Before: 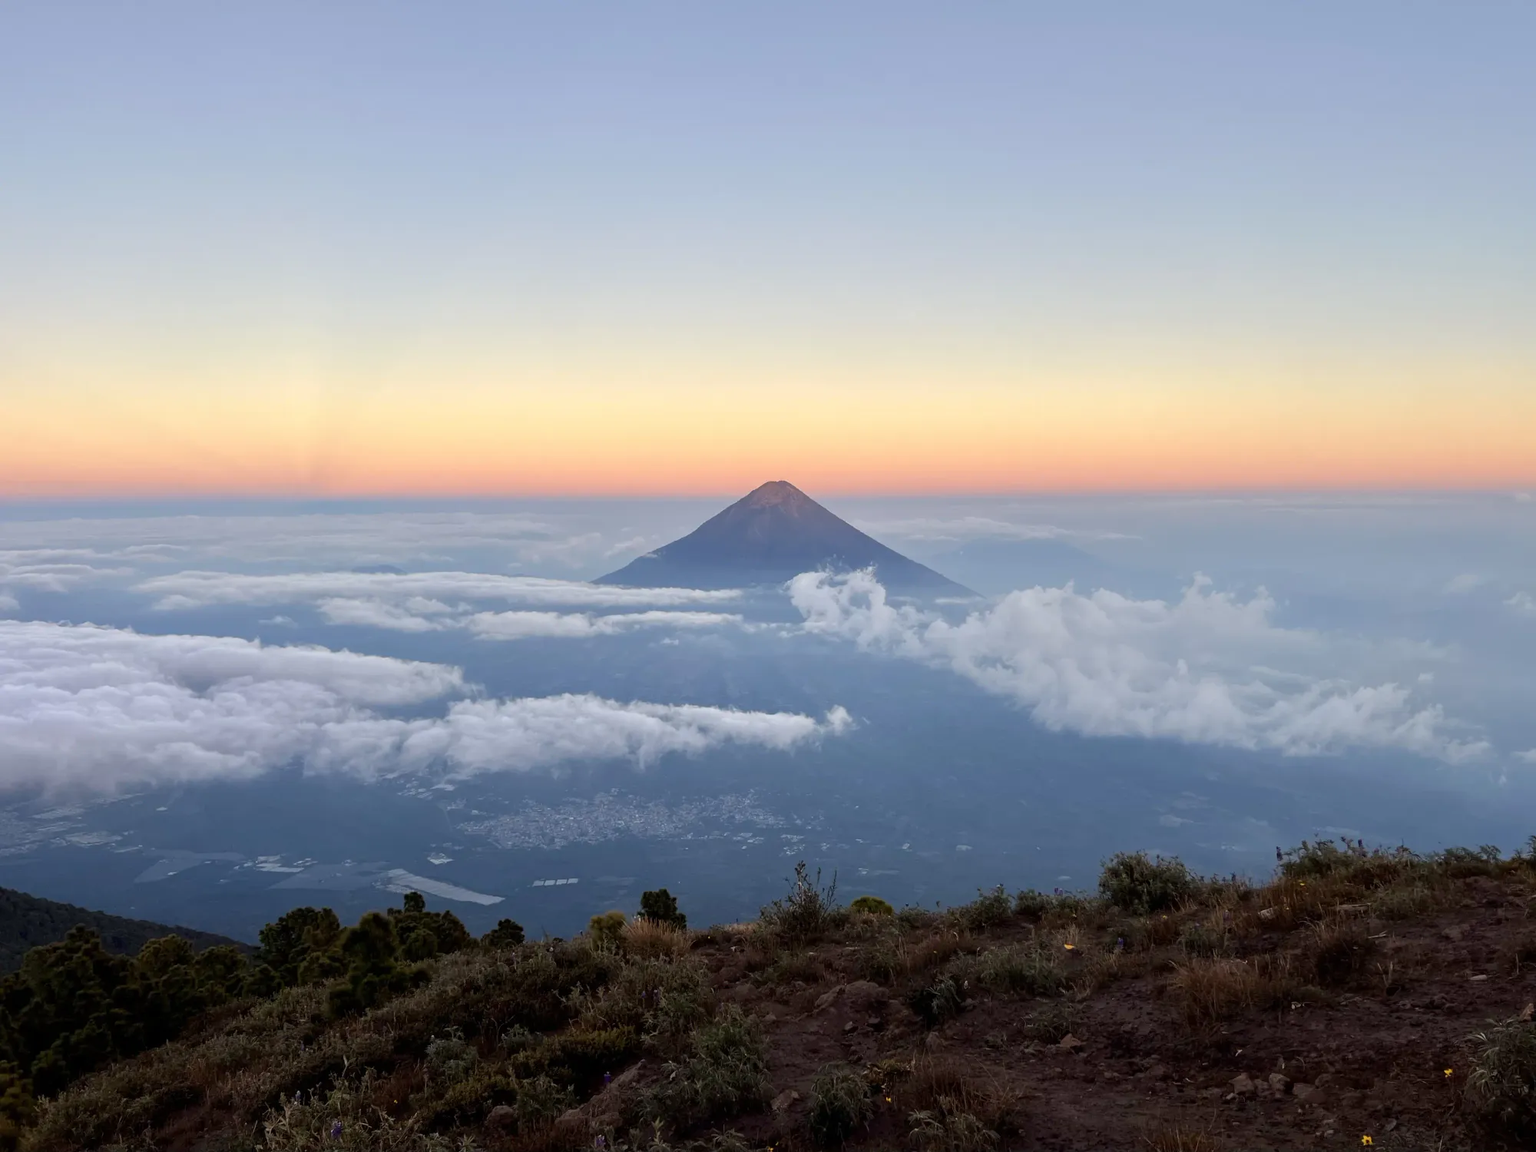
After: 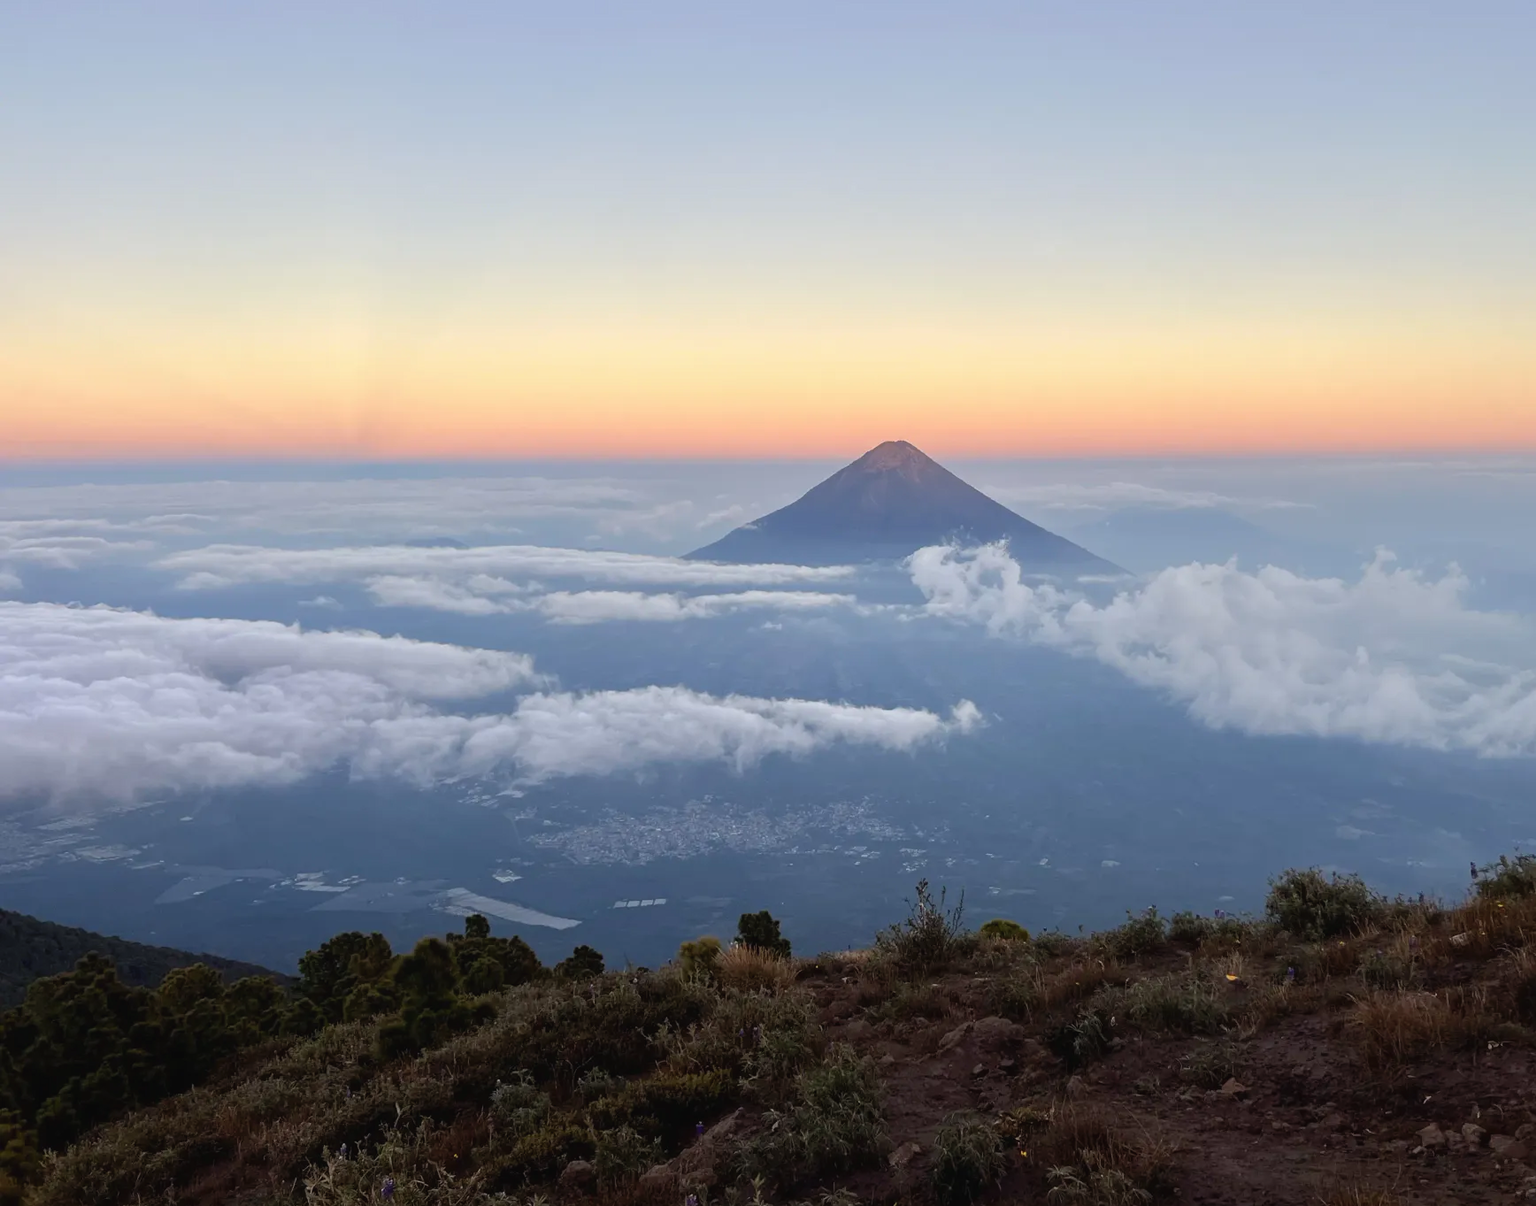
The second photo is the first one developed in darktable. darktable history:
crop: top 8.542%, right 12.7%, bottom 0%
local contrast: highlights 103%, shadows 76%, detail 96%
